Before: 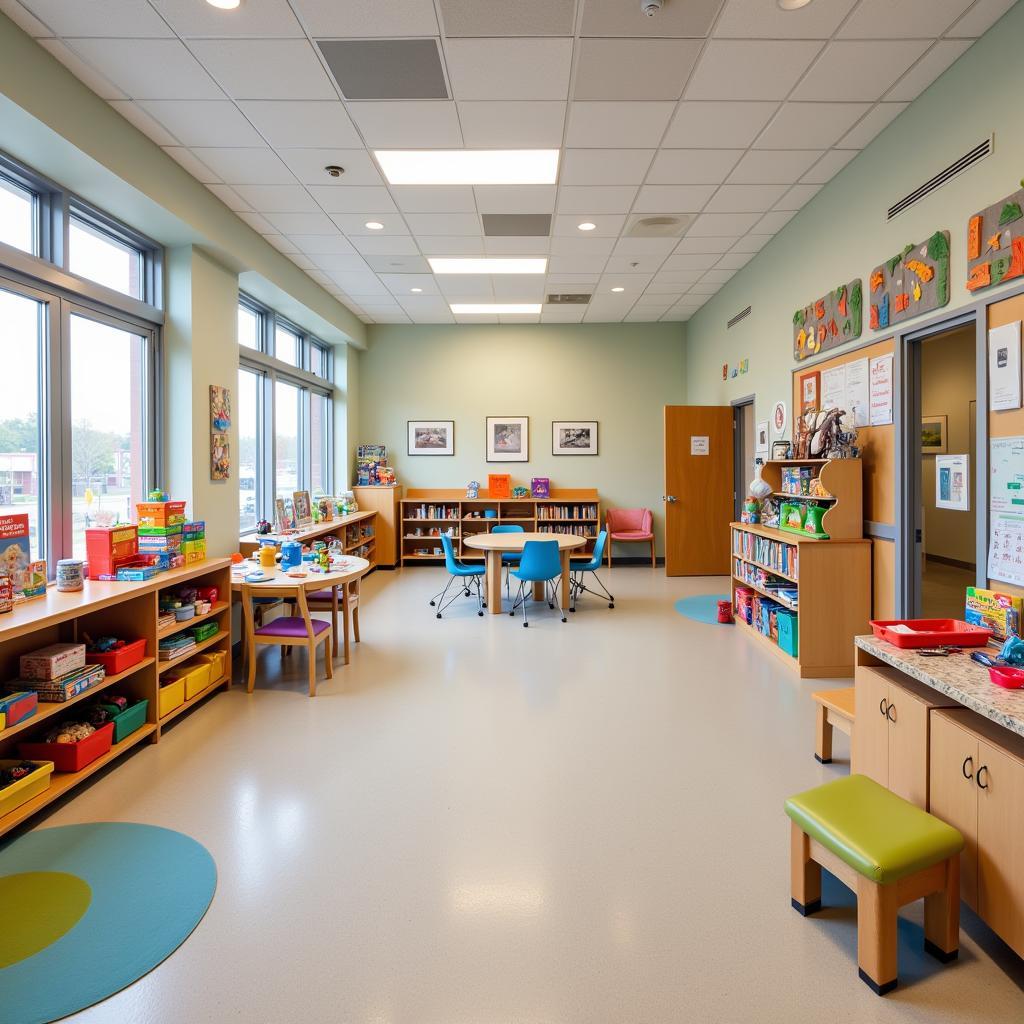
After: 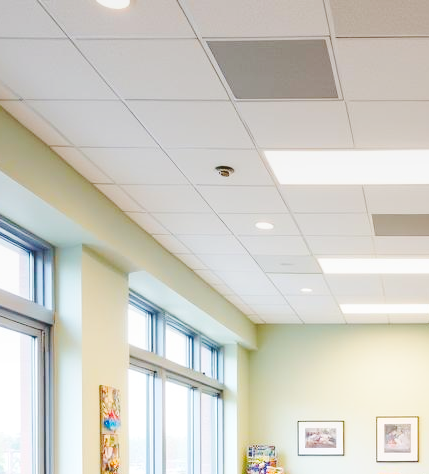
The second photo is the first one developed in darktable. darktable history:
crop and rotate: left 10.817%, top 0.062%, right 47.194%, bottom 53.626%
base curve: curves: ch0 [(0, 0.007) (0.028, 0.063) (0.121, 0.311) (0.46, 0.743) (0.859, 0.957) (1, 1)], preserve colors none
graduated density: rotation -0.352°, offset 57.64
color balance rgb: linear chroma grading › global chroma 8.12%, perceptual saturation grading › global saturation 9.07%, perceptual saturation grading › highlights -13.84%, perceptual saturation grading › mid-tones 14.88%, perceptual saturation grading › shadows 22.8%, perceptual brilliance grading › highlights 2.61%, global vibrance 12.07%
